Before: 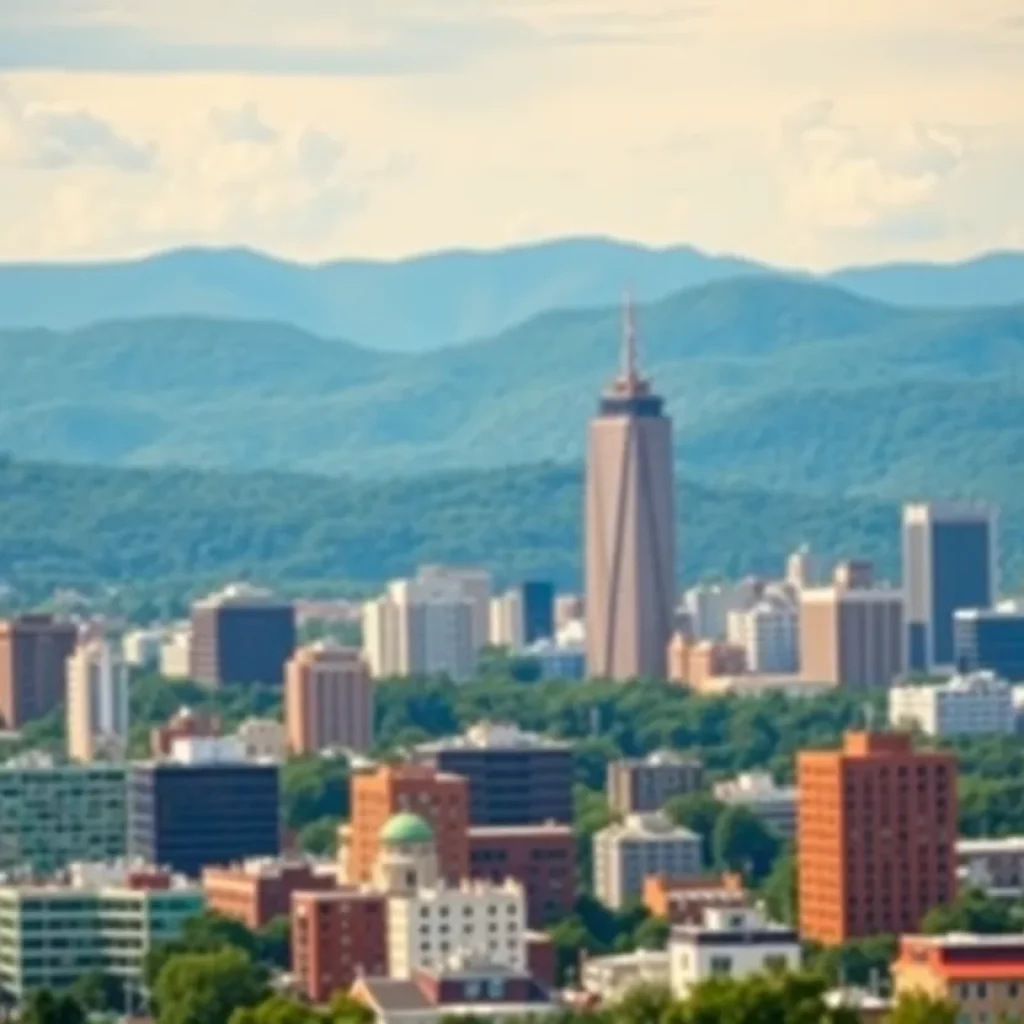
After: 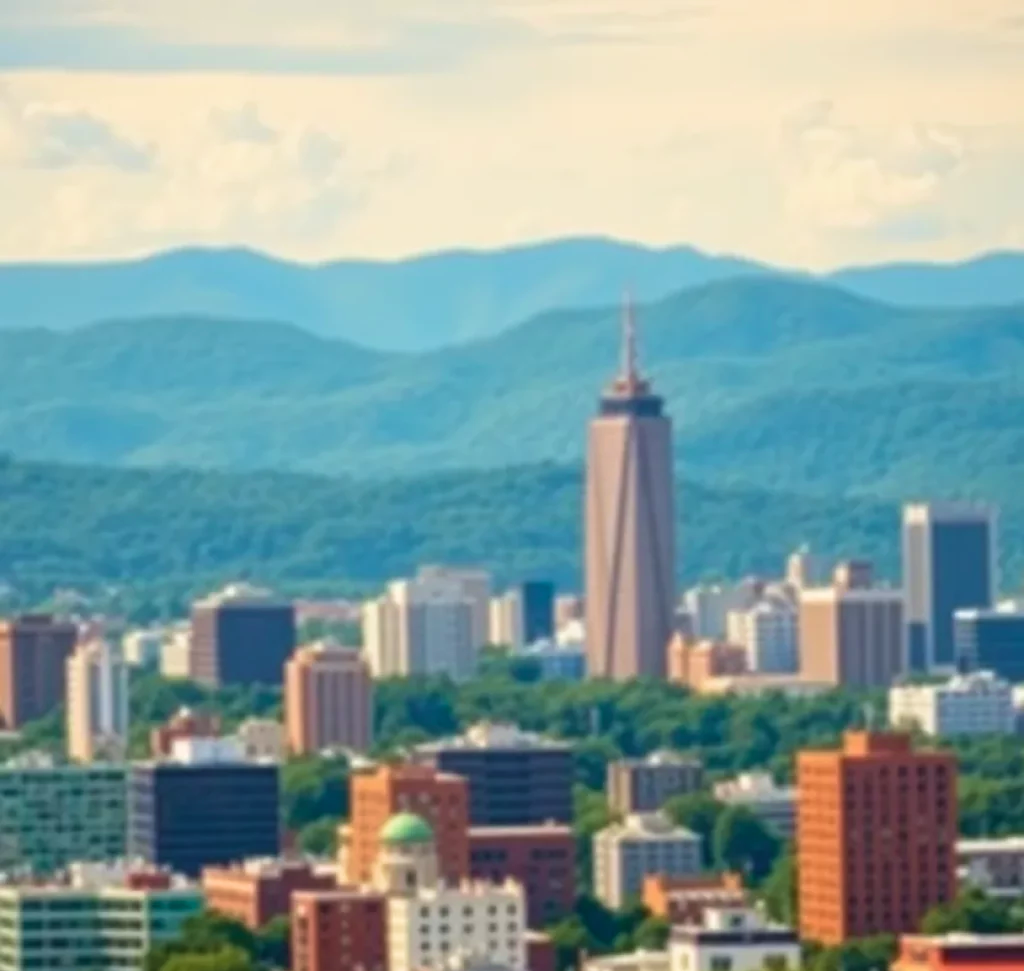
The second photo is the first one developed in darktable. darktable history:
crop and rotate: top 0%, bottom 5.097%
velvia: on, module defaults
